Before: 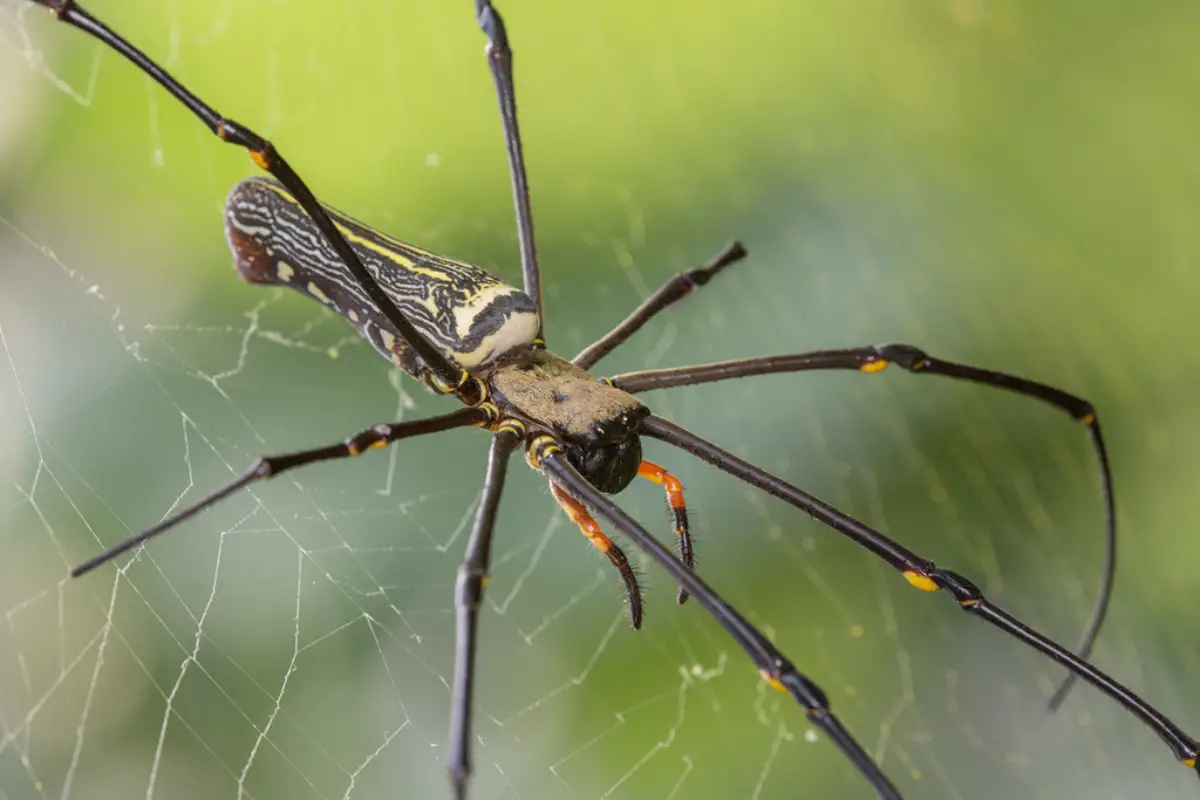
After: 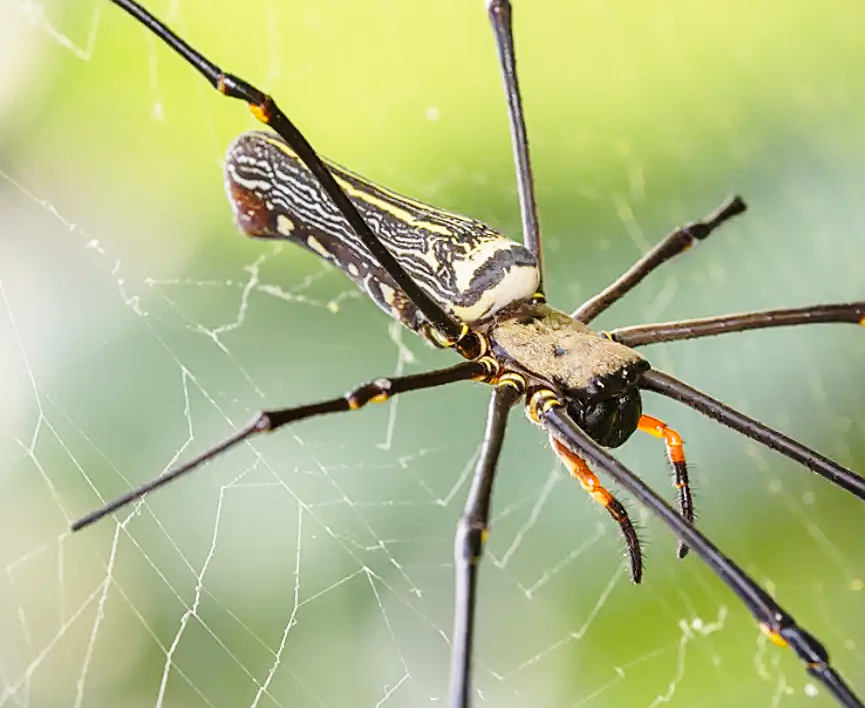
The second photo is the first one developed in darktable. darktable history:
sharpen: on, module defaults
crop: top 5.763%, right 27.904%, bottom 5.671%
base curve: curves: ch0 [(0, 0) (0.028, 0.03) (0.121, 0.232) (0.46, 0.748) (0.859, 0.968) (1, 1)], preserve colors none
